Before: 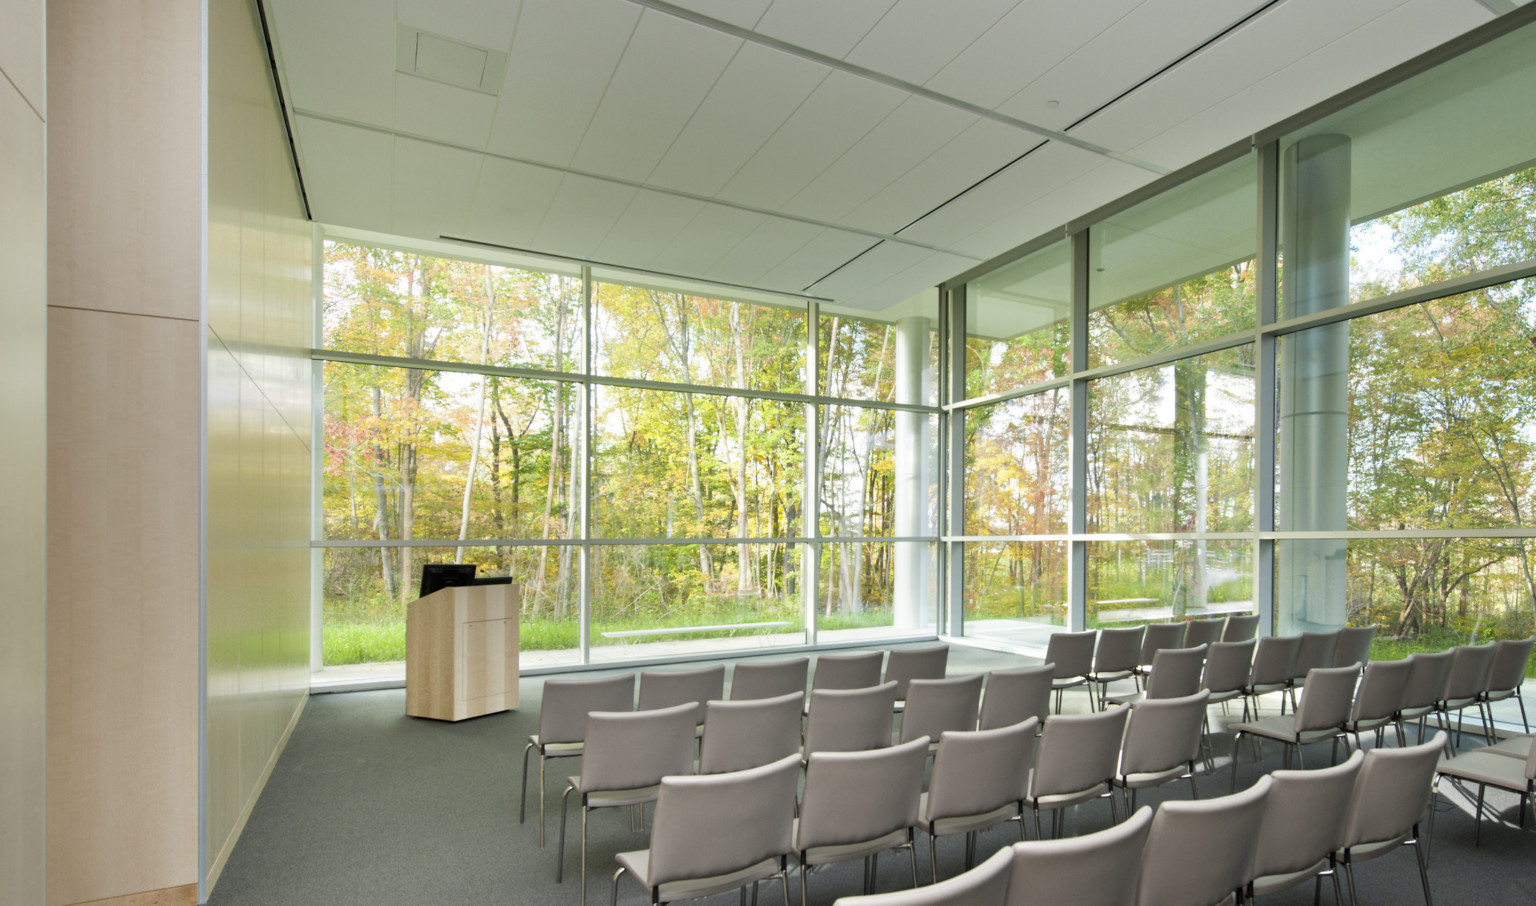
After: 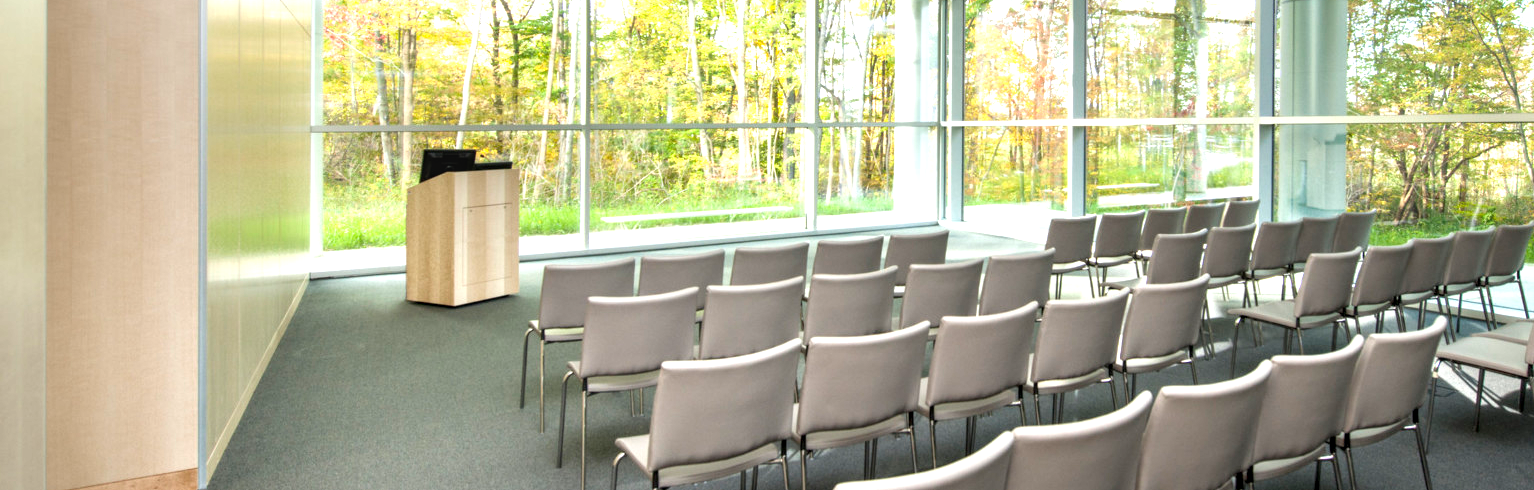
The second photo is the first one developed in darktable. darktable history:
crop and rotate: top 45.824%, right 0.071%
exposure: black level correction 0, exposure 0.692 EV, compensate highlight preservation false
local contrast: detail 130%
